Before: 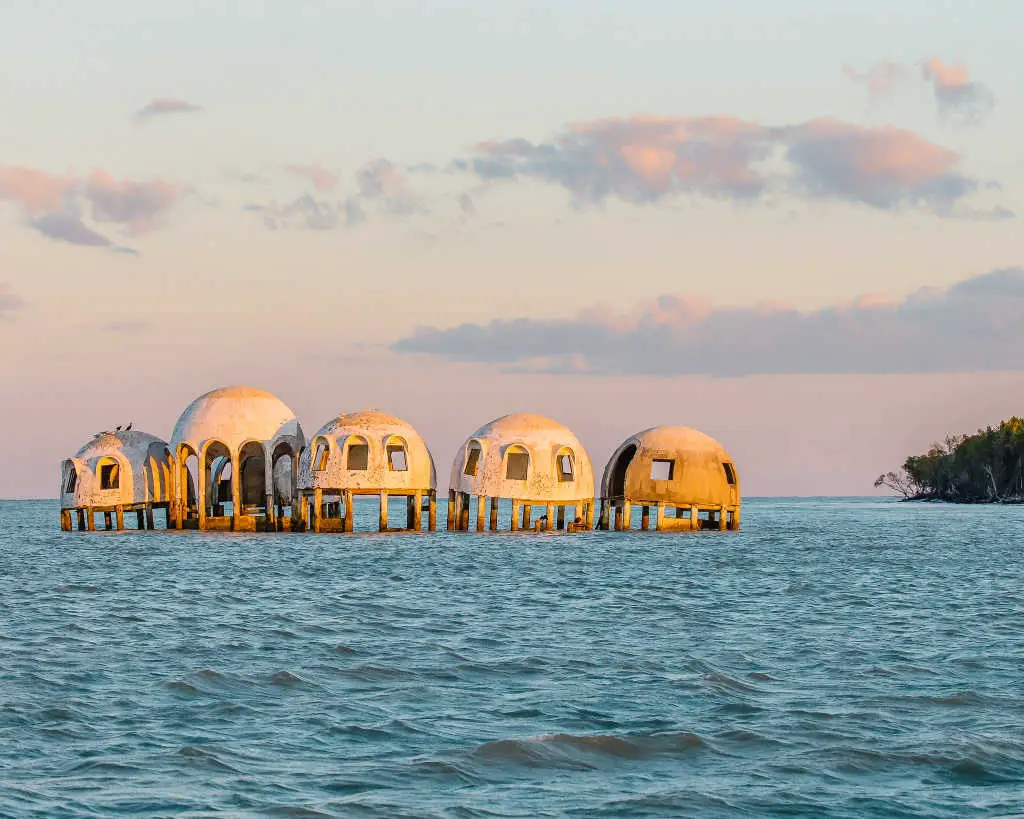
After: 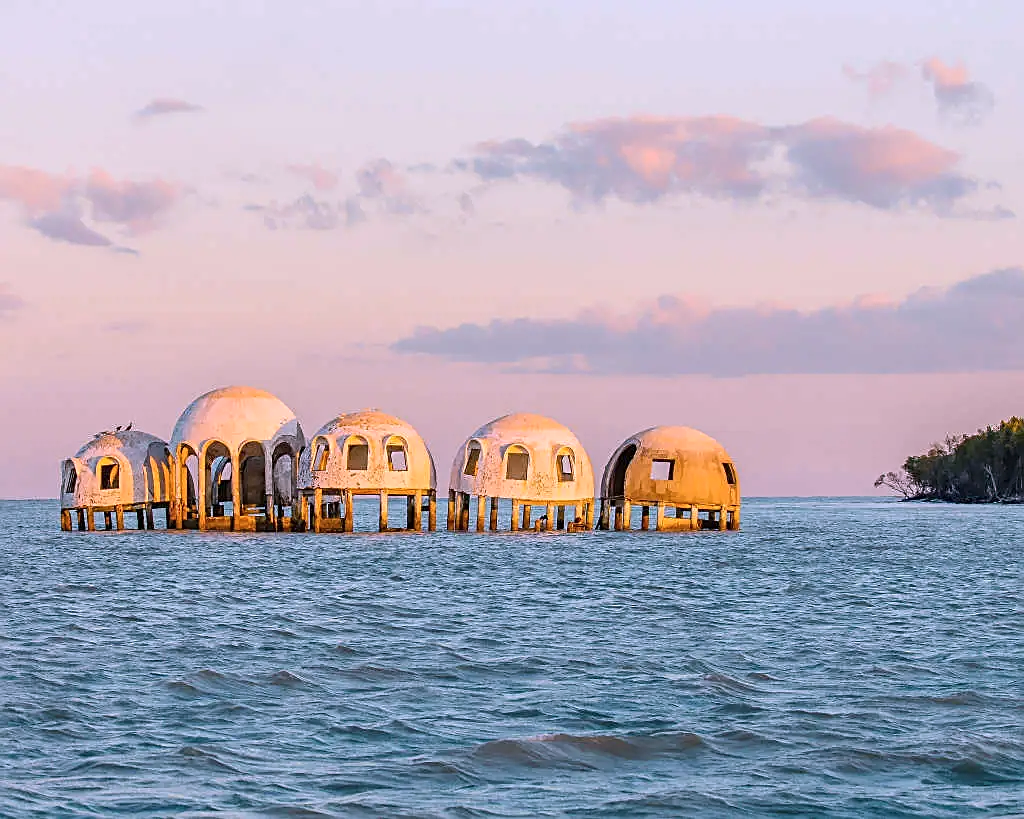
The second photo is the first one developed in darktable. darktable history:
sharpen: on, module defaults
contrast brightness saturation: saturation -0.05
white balance: red 1.066, blue 1.119
